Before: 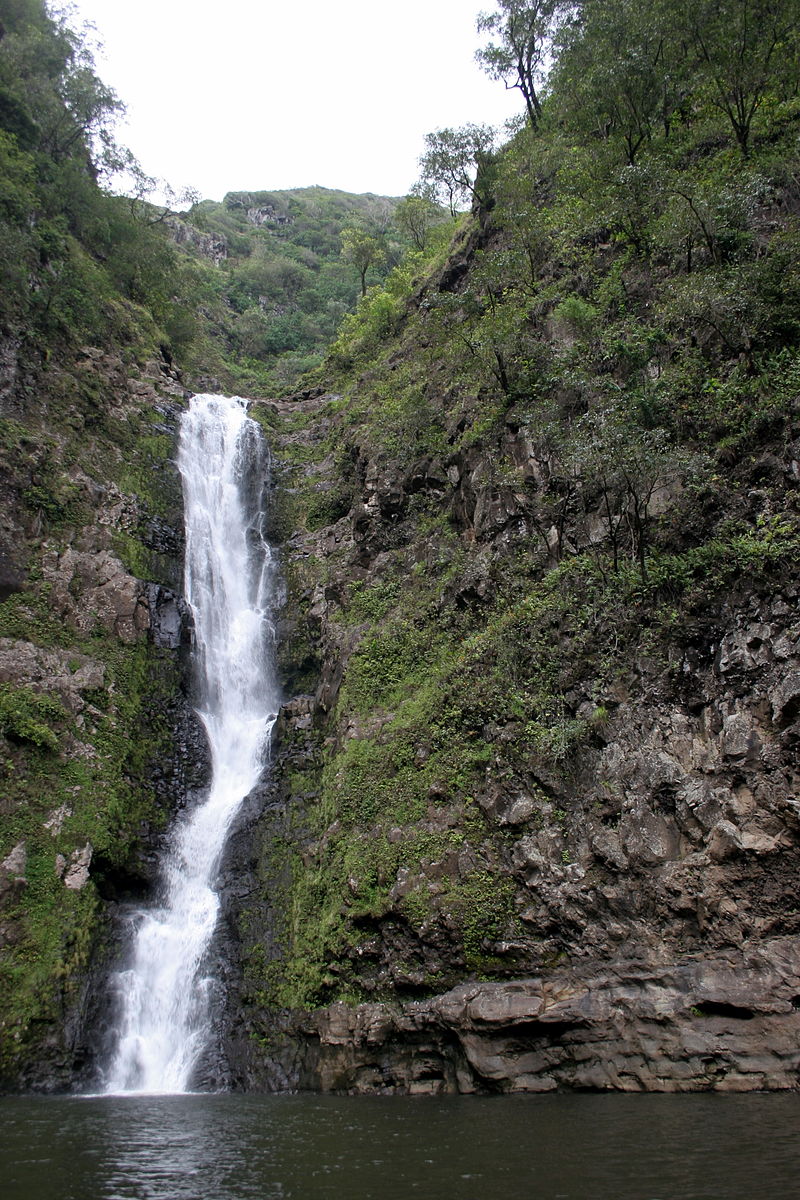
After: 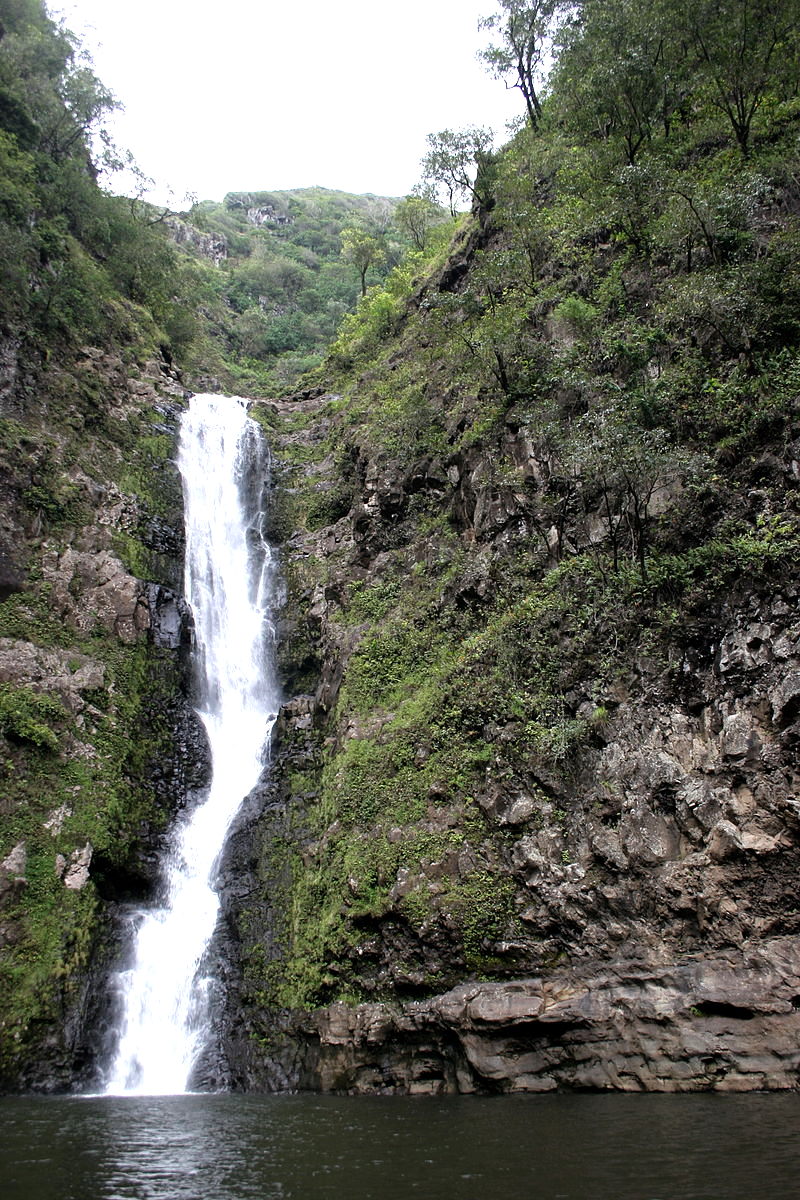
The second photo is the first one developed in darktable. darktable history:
tone equalizer: -8 EV -0.734 EV, -7 EV -0.716 EV, -6 EV -0.627 EV, -5 EV -0.4 EV, -3 EV 0.374 EV, -2 EV 0.6 EV, -1 EV 0.696 EV, +0 EV 0.76 EV
